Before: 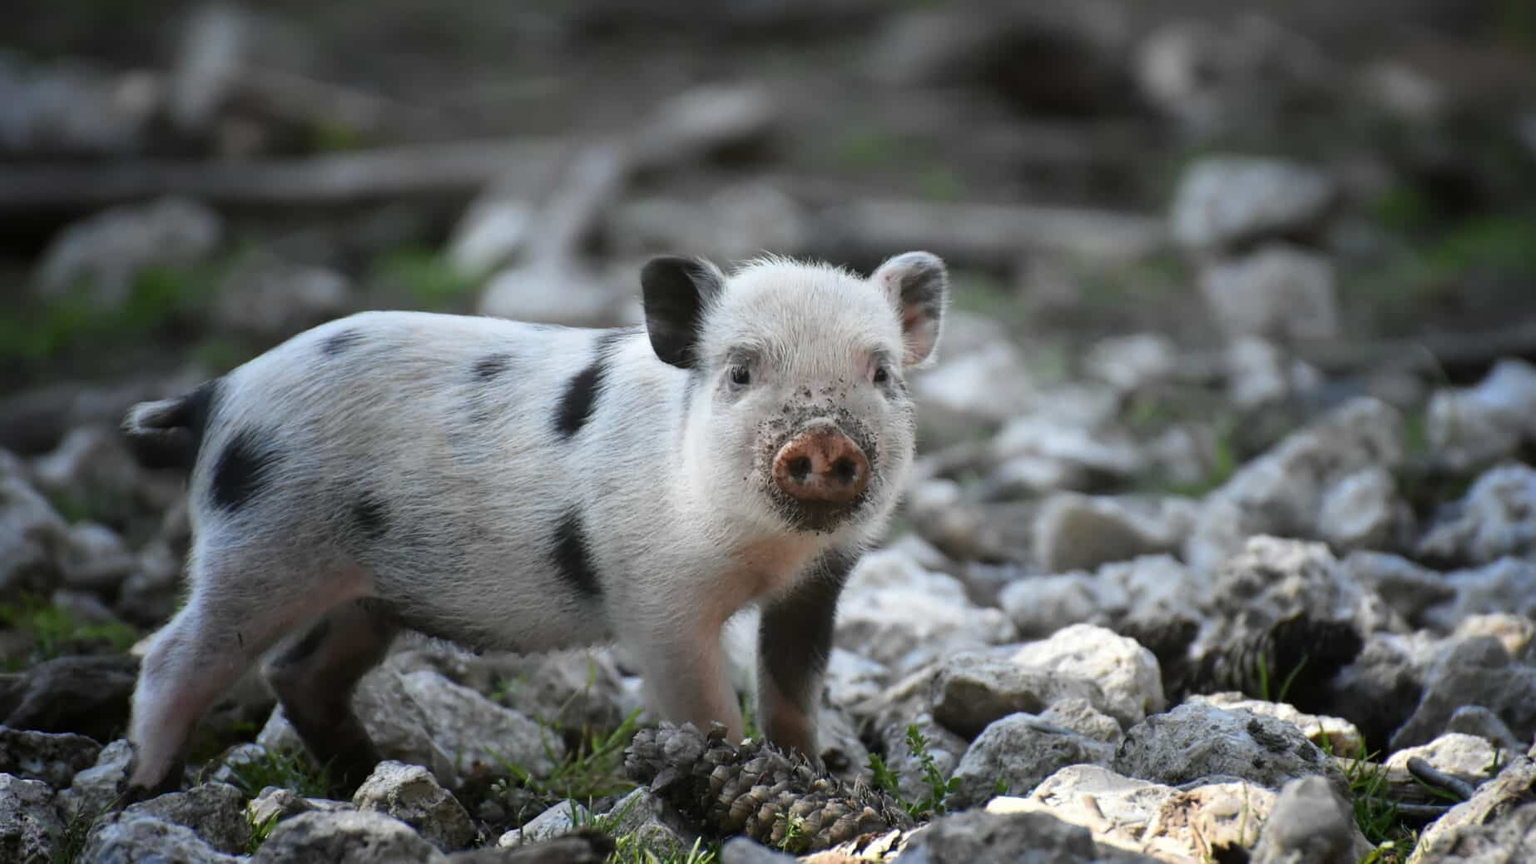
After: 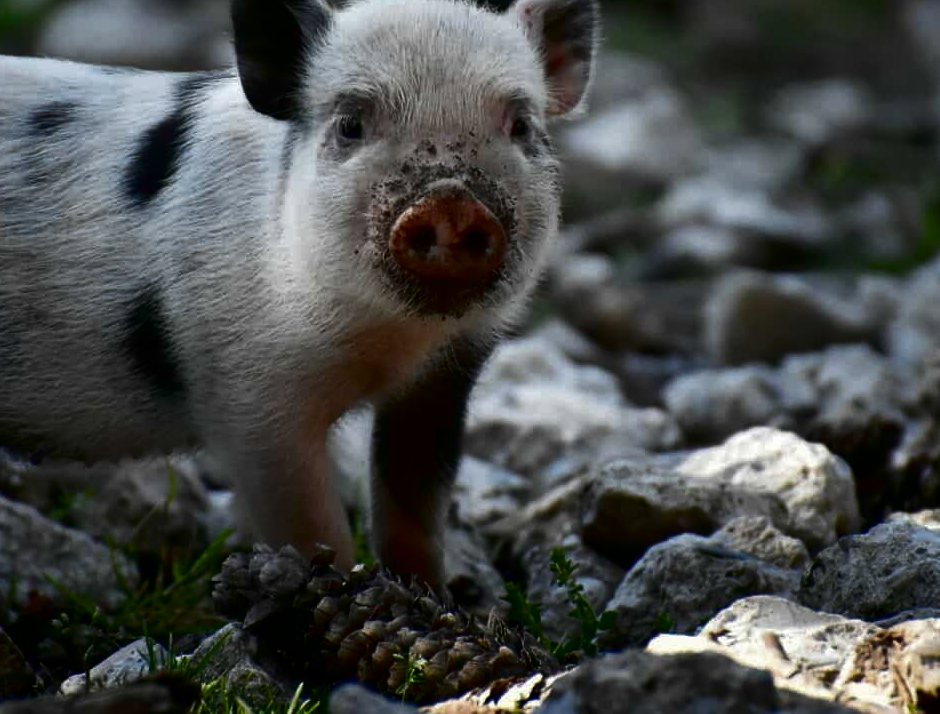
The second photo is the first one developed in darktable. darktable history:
crop and rotate: left 29.237%, top 31.152%, right 19.807%
contrast brightness saturation: contrast 0.09, brightness -0.59, saturation 0.17
shadows and highlights: shadows 25, highlights -25
